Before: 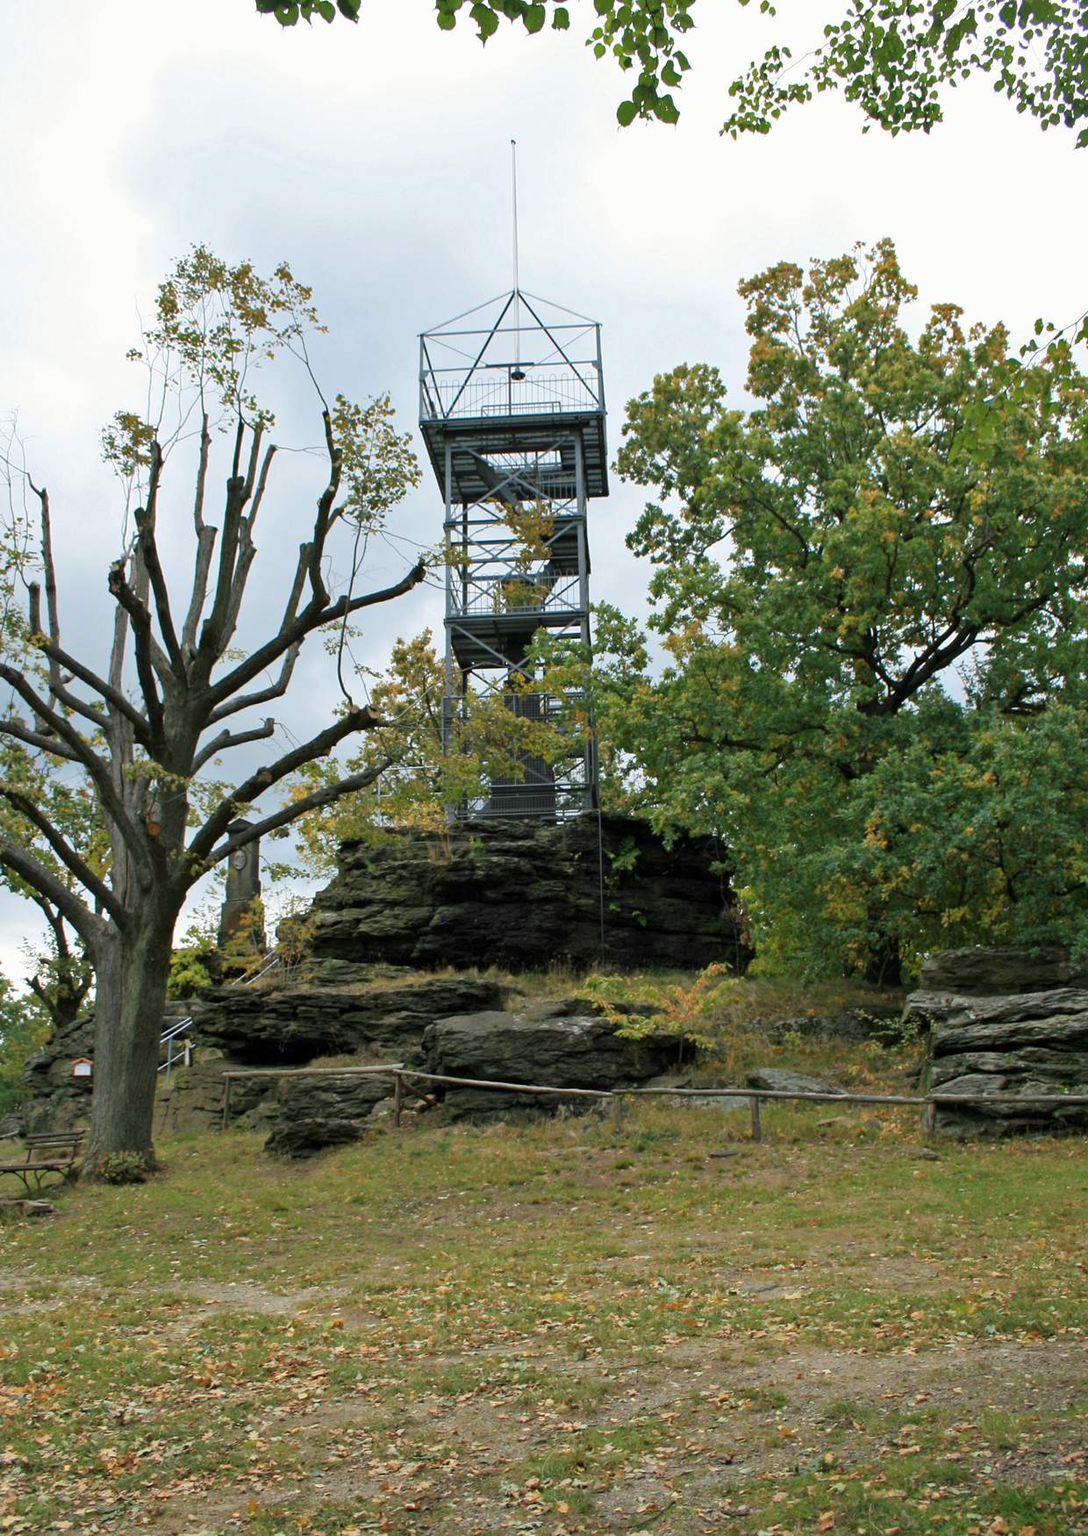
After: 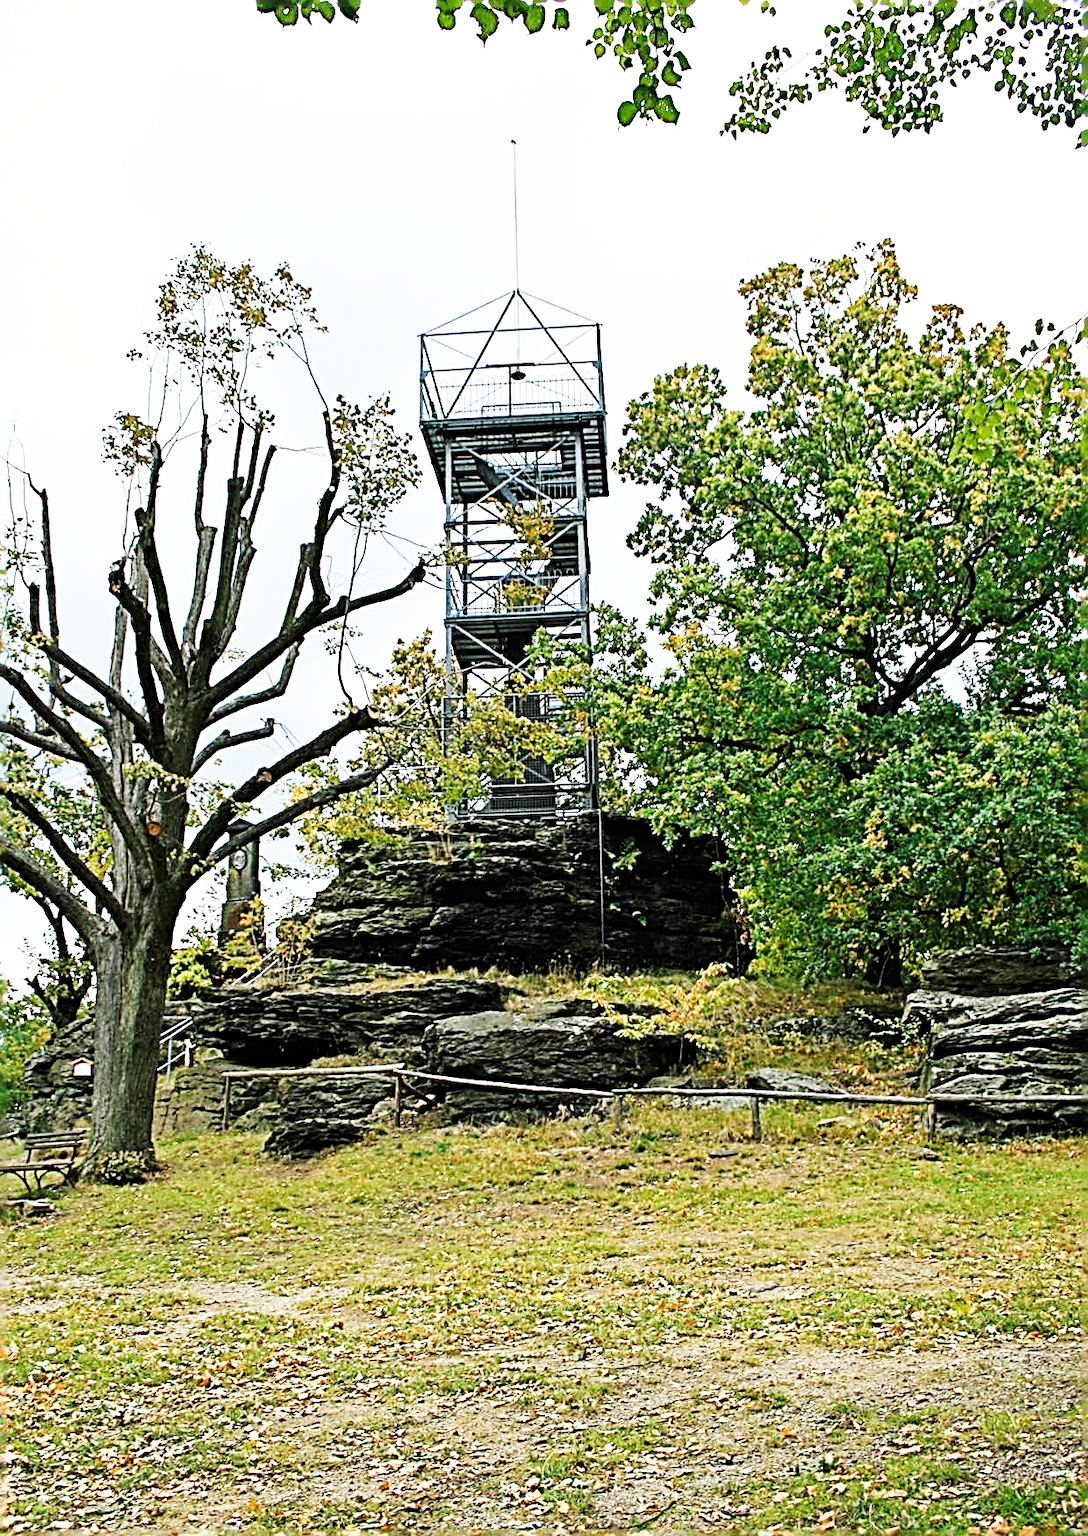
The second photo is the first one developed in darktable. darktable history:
sharpen: radius 3.19, amount 1.746
base curve: curves: ch0 [(0, 0) (0.007, 0.004) (0.027, 0.03) (0.046, 0.07) (0.207, 0.54) (0.442, 0.872) (0.673, 0.972) (1, 1)], preserve colors none
